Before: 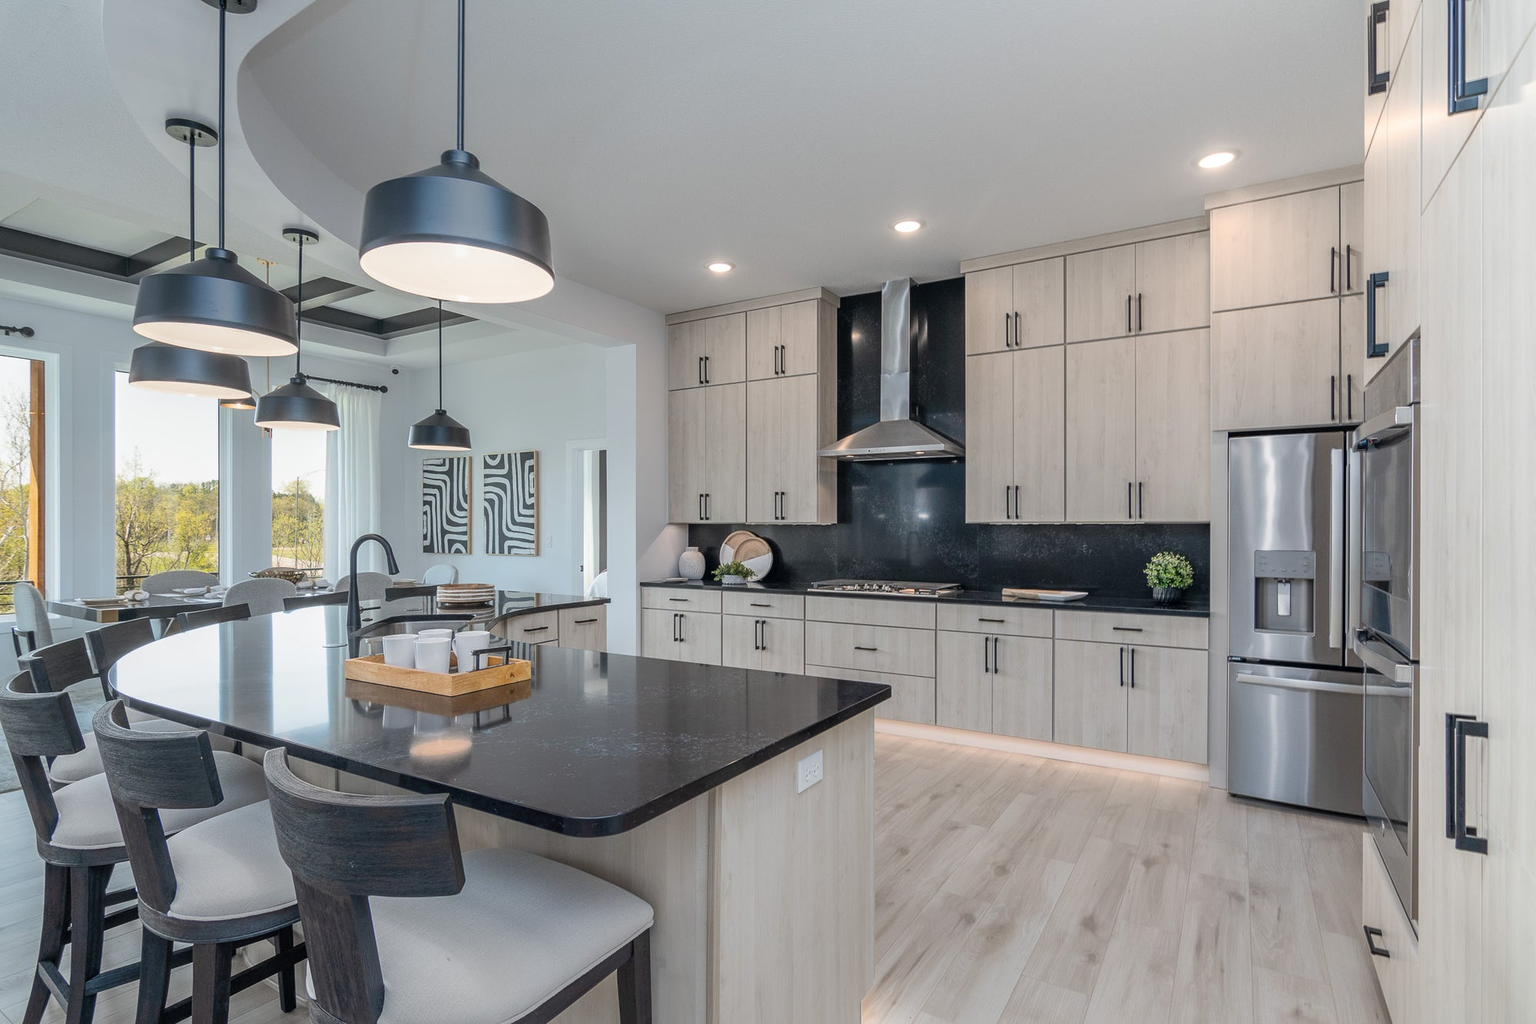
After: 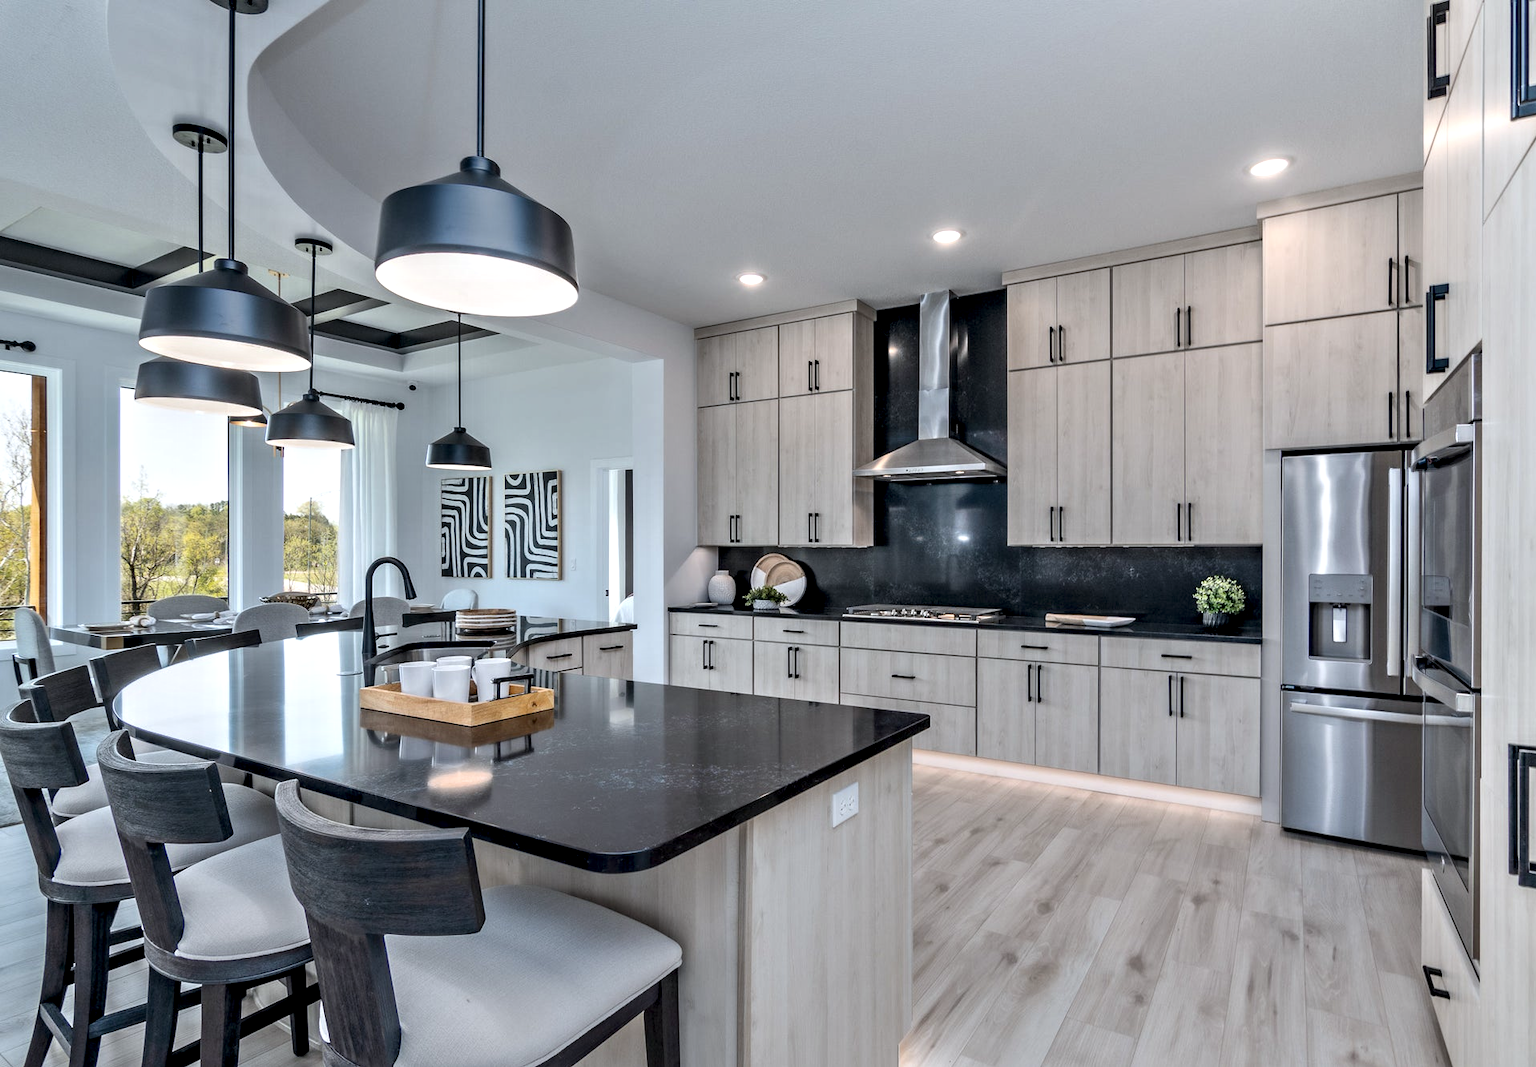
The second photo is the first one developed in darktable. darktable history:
white balance: red 0.98, blue 1.034
crop: right 4.126%, bottom 0.031%
contrast equalizer: y [[0.511, 0.558, 0.631, 0.632, 0.559, 0.512], [0.5 ×6], [0.507, 0.559, 0.627, 0.644, 0.647, 0.647], [0 ×6], [0 ×6]]
